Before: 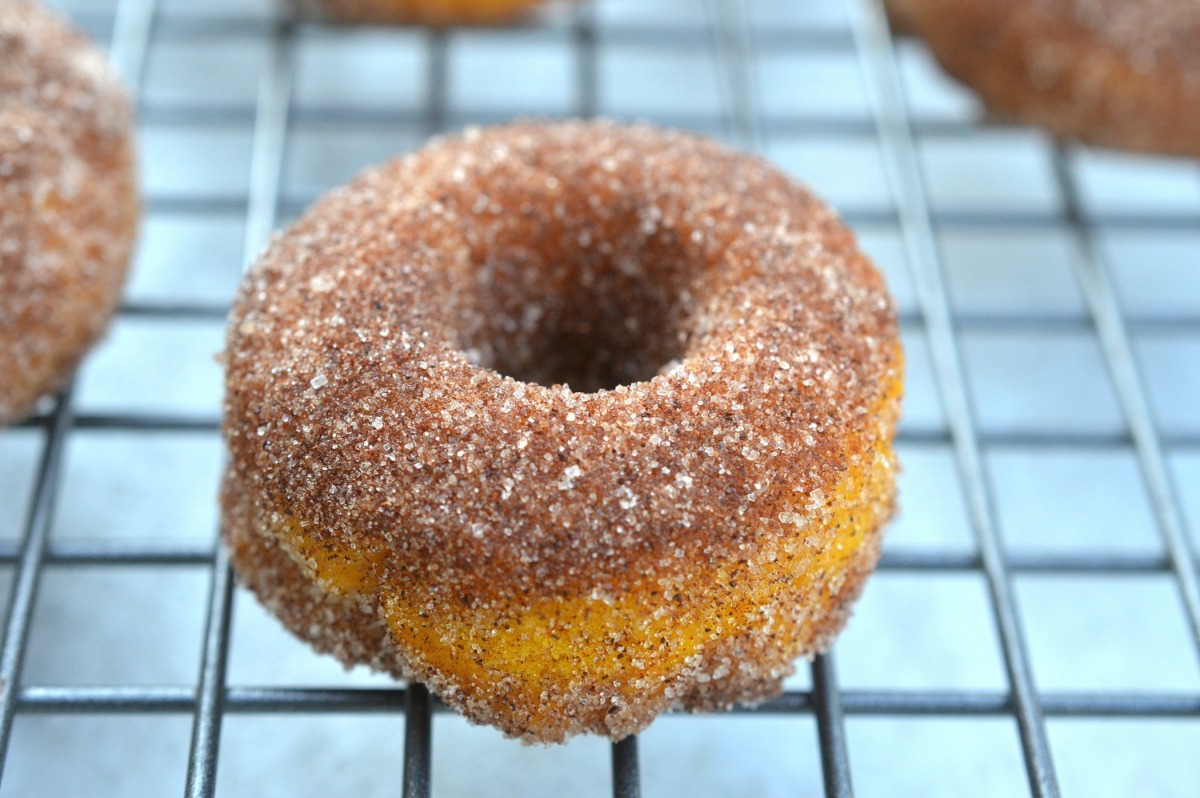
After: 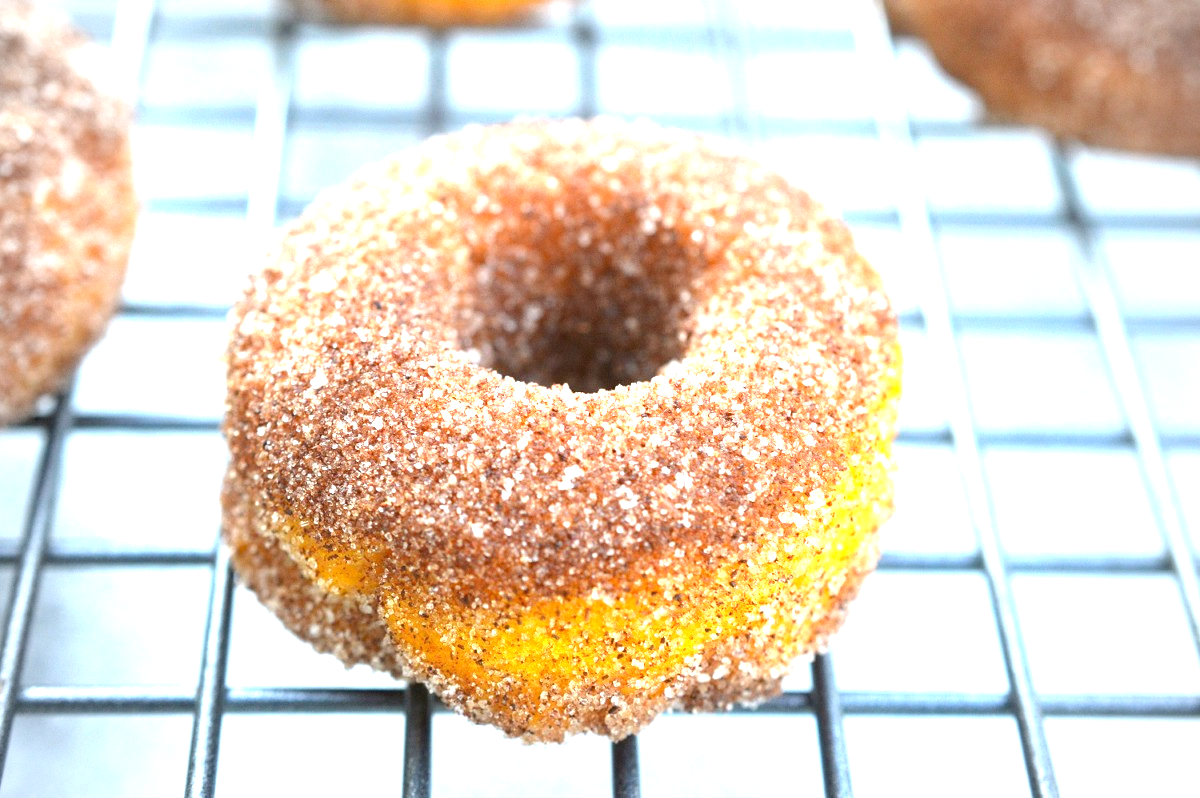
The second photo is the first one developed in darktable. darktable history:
exposure: black level correction 0, exposure 1.45 EV, compensate exposure bias true, compensate highlight preservation false
haze removal: on, module defaults
vignetting: on, module defaults
